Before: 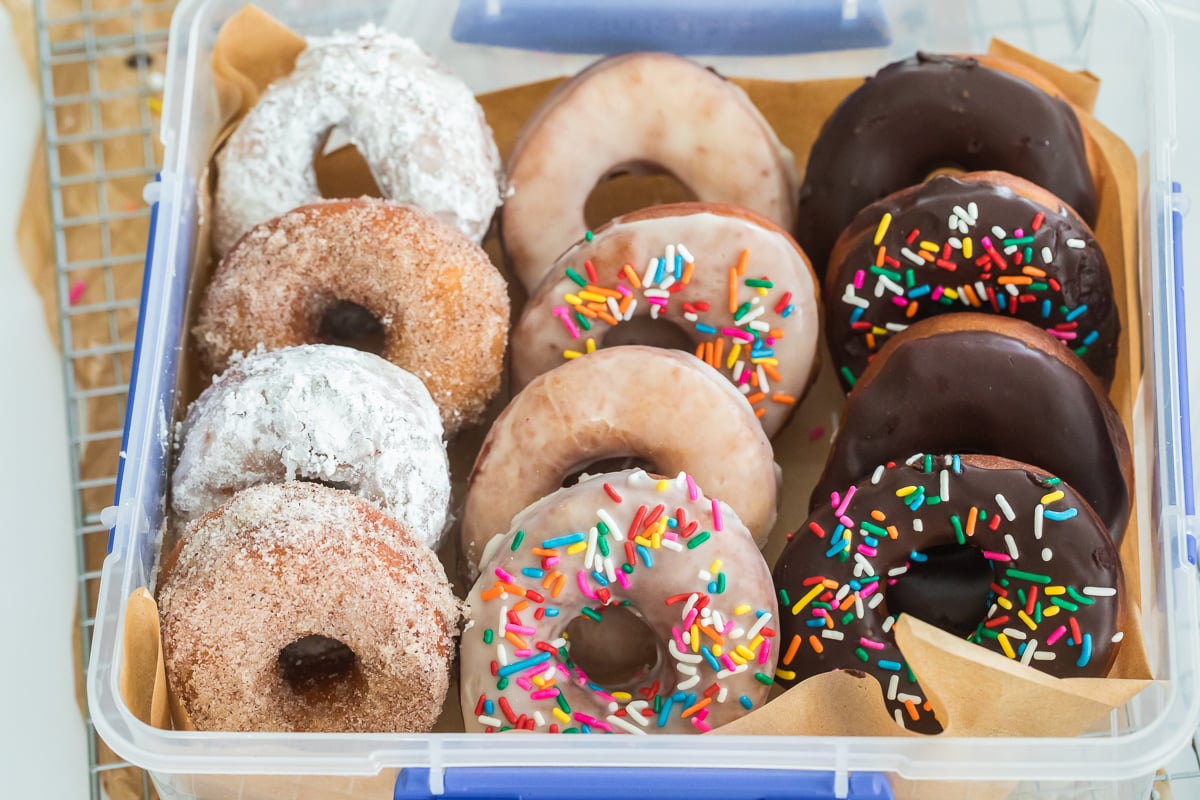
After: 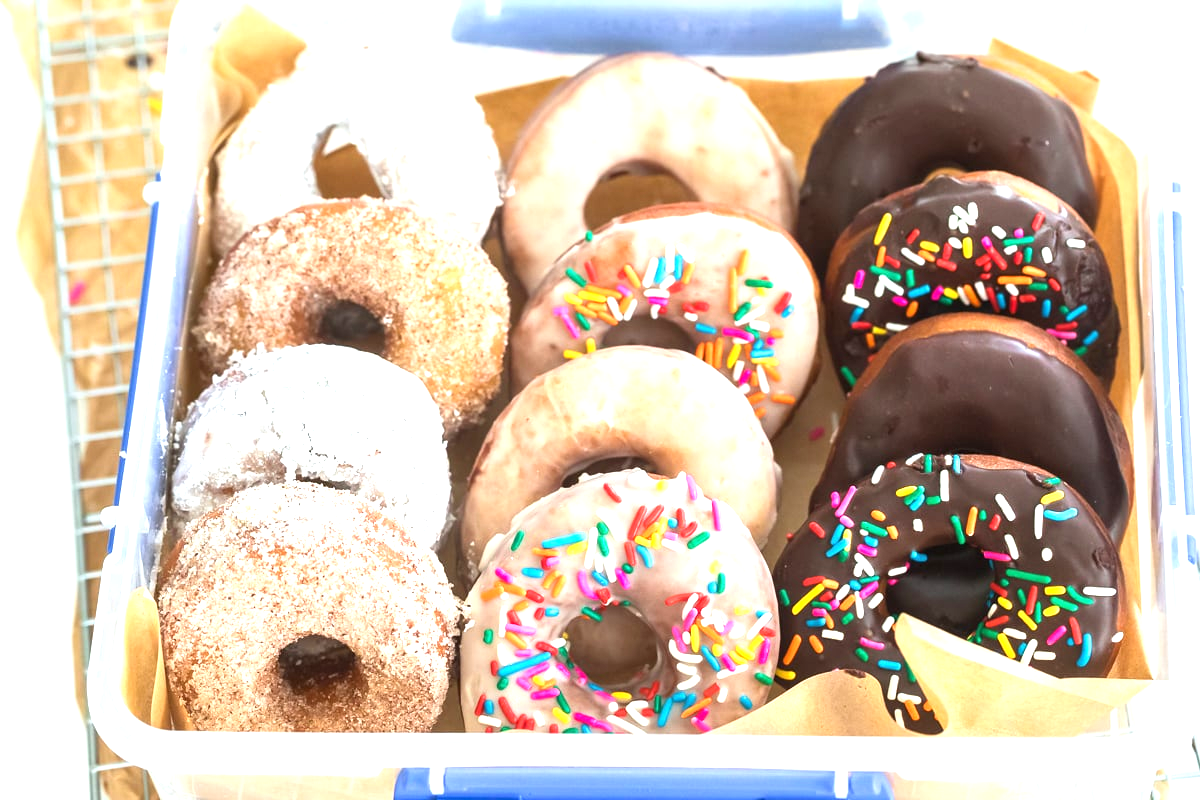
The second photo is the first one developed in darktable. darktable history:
exposure: exposure 1.089 EV, compensate highlight preservation false
